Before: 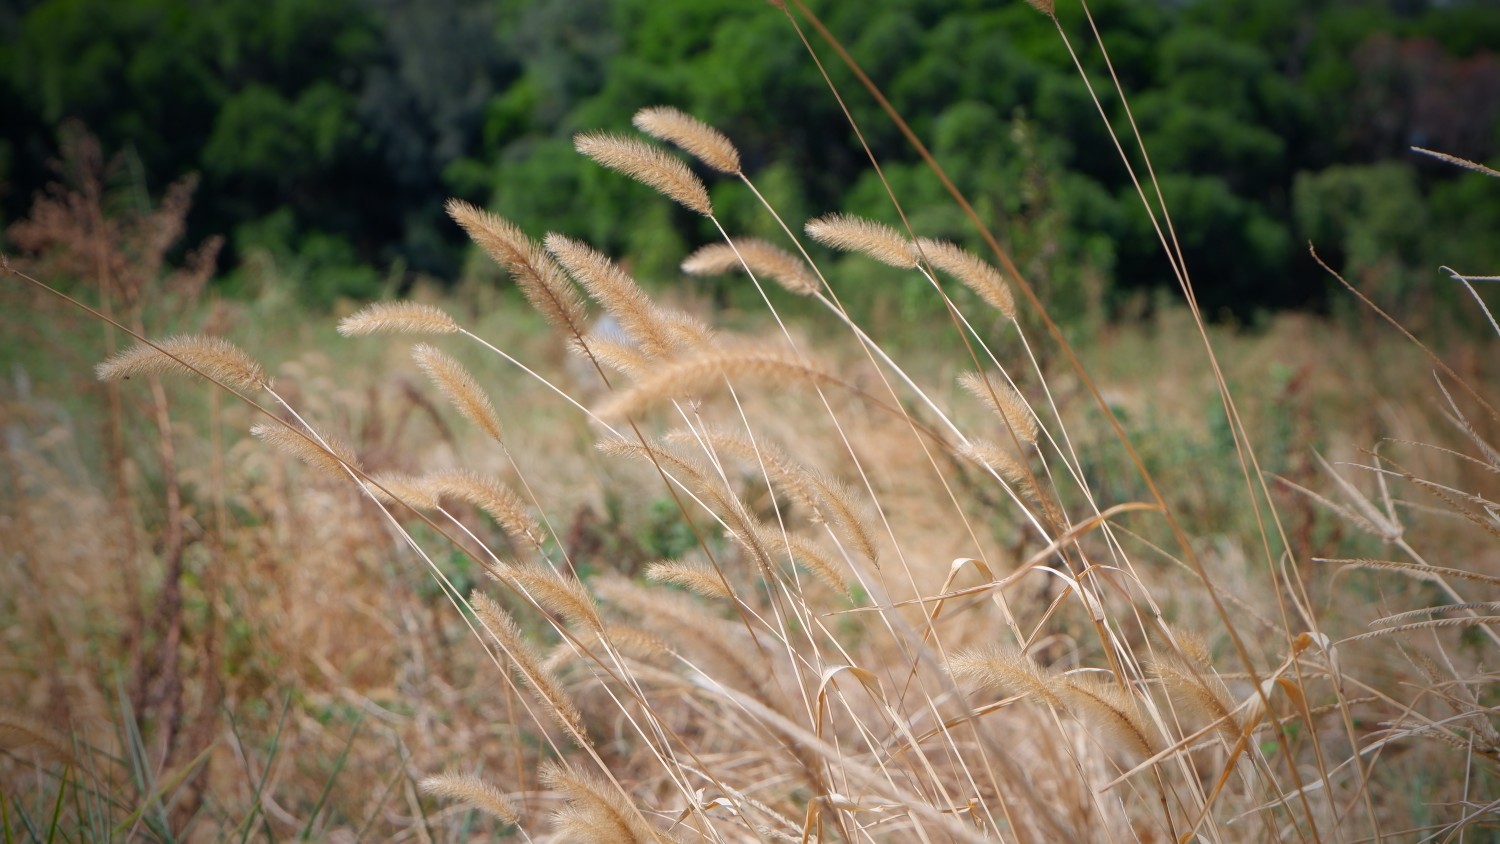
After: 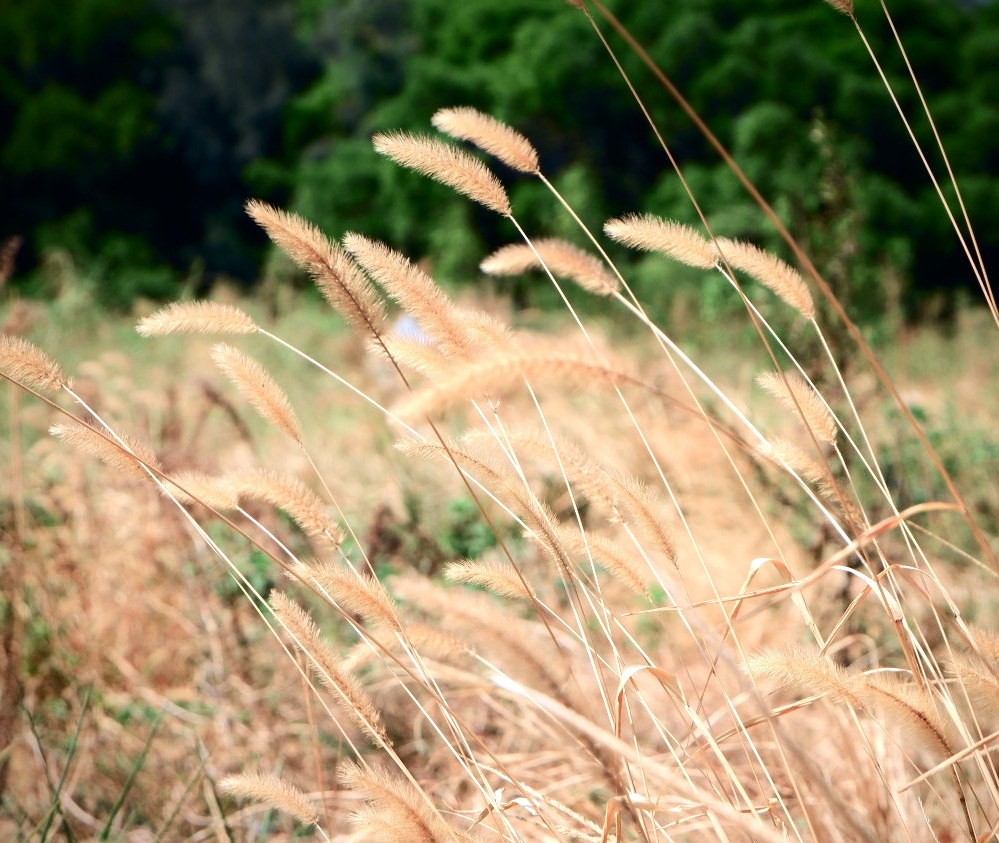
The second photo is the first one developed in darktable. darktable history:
contrast brightness saturation: saturation -0.05
tone equalizer: -8 EV -0.75 EV, -7 EV -0.7 EV, -6 EV -0.6 EV, -5 EV -0.4 EV, -3 EV 0.4 EV, -2 EV 0.6 EV, -1 EV 0.7 EV, +0 EV 0.75 EV, edges refinement/feathering 500, mask exposure compensation -1.57 EV, preserve details no
crop and rotate: left 13.409%, right 19.924%
tone curve: curves: ch0 [(0, 0) (0.033, 0.016) (0.171, 0.127) (0.33, 0.331) (0.432, 0.475) (0.601, 0.665) (0.843, 0.876) (1, 1)]; ch1 [(0, 0) (0.339, 0.349) (0.445, 0.42) (0.476, 0.47) (0.501, 0.499) (0.516, 0.525) (0.548, 0.563) (0.584, 0.633) (0.728, 0.746) (1, 1)]; ch2 [(0, 0) (0.327, 0.324) (0.417, 0.44) (0.46, 0.453) (0.502, 0.498) (0.517, 0.524) (0.53, 0.554) (0.579, 0.599) (0.745, 0.704) (1, 1)], color space Lab, independent channels, preserve colors none
